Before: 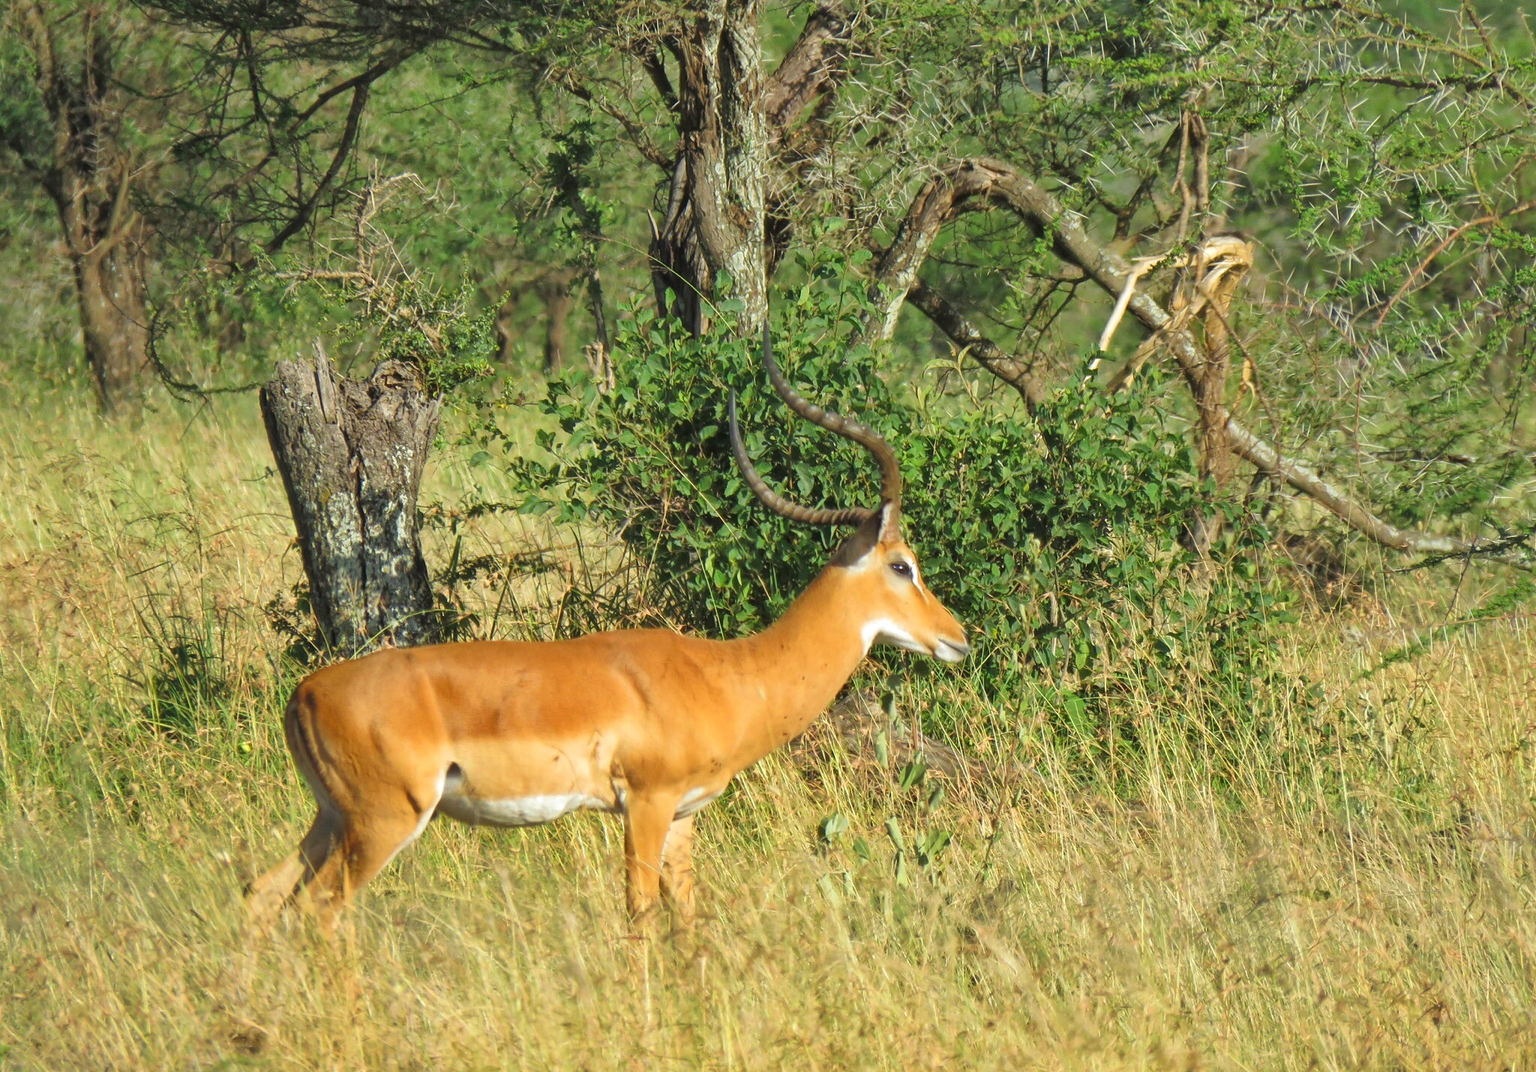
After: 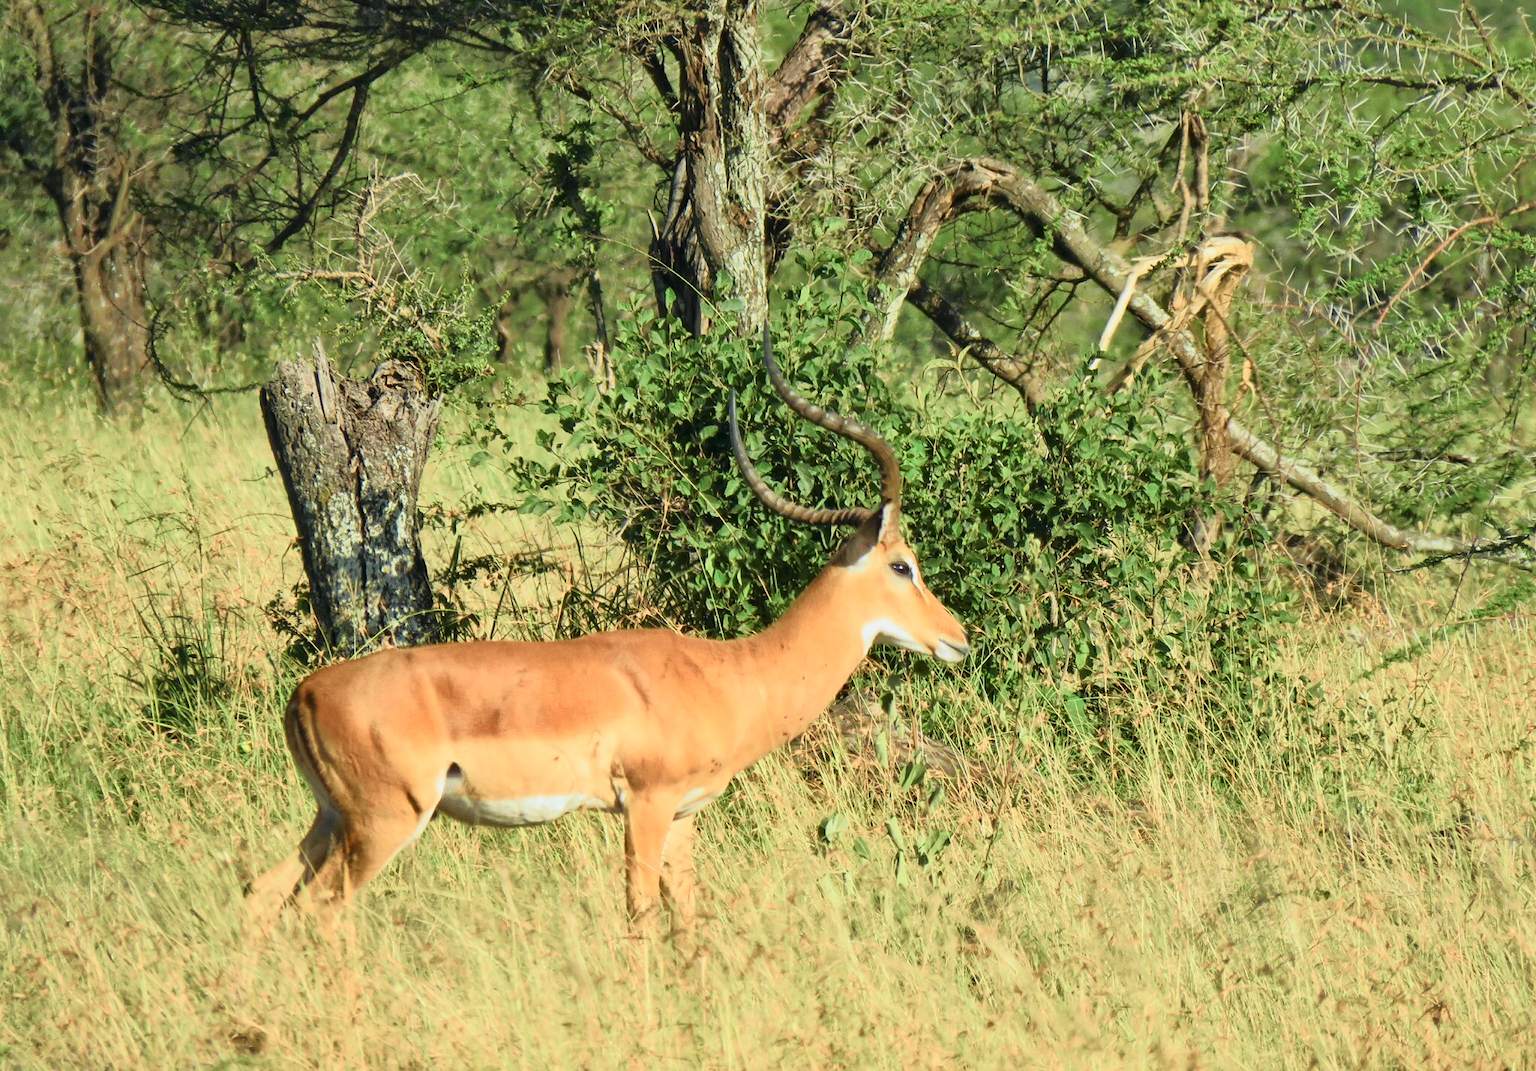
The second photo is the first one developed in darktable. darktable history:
tone curve: curves: ch0 [(0, 0.008) (0.081, 0.044) (0.177, 0.123) (0.283, 0.253) (0.416, 0.449) (0.495, 0.524) (0.661, 0.756) (0.796, 0.859) (1, 0.951)]; ch1 [(0, 0) (0.161, 0.092) (0.35, 0.33) (0.392, 0.392) (0.427, 0.426) (0.479, 0.472) (0.505, 0.5) (0.521, 0.524) (0.567, 0.564) (0.583, 0.588) (0.625, 0.627) (0.678, 0.733) (1, 1)]; ch2 [(0, 0) (0.346, 0.362) (0.404, 0.427) (0.502, 0.499) (0.531, 0.523) (0.544, 0.561) (0.58, 0.59) (0.629, 0.642) (0.717, 0.678) (1, 1)], color space Lab, independent channels, preserve colors none
